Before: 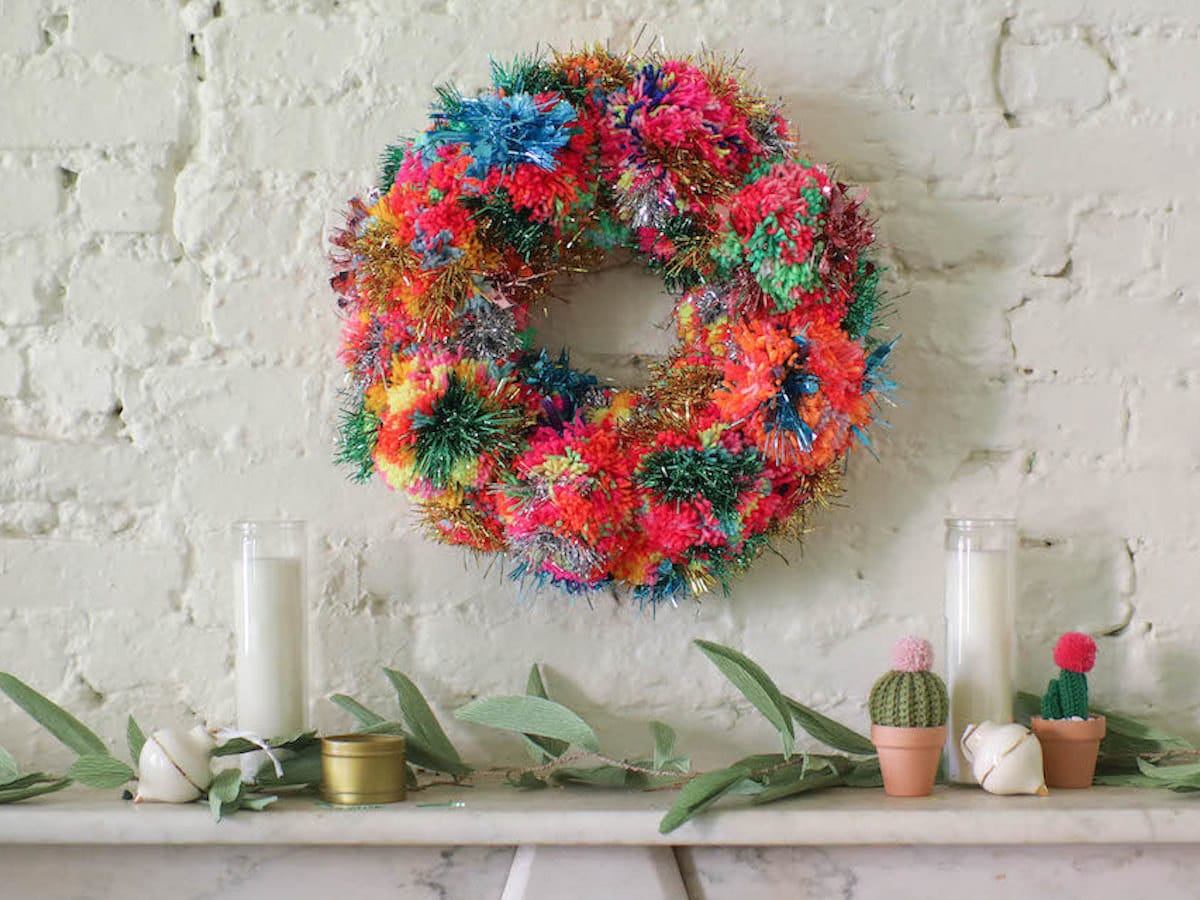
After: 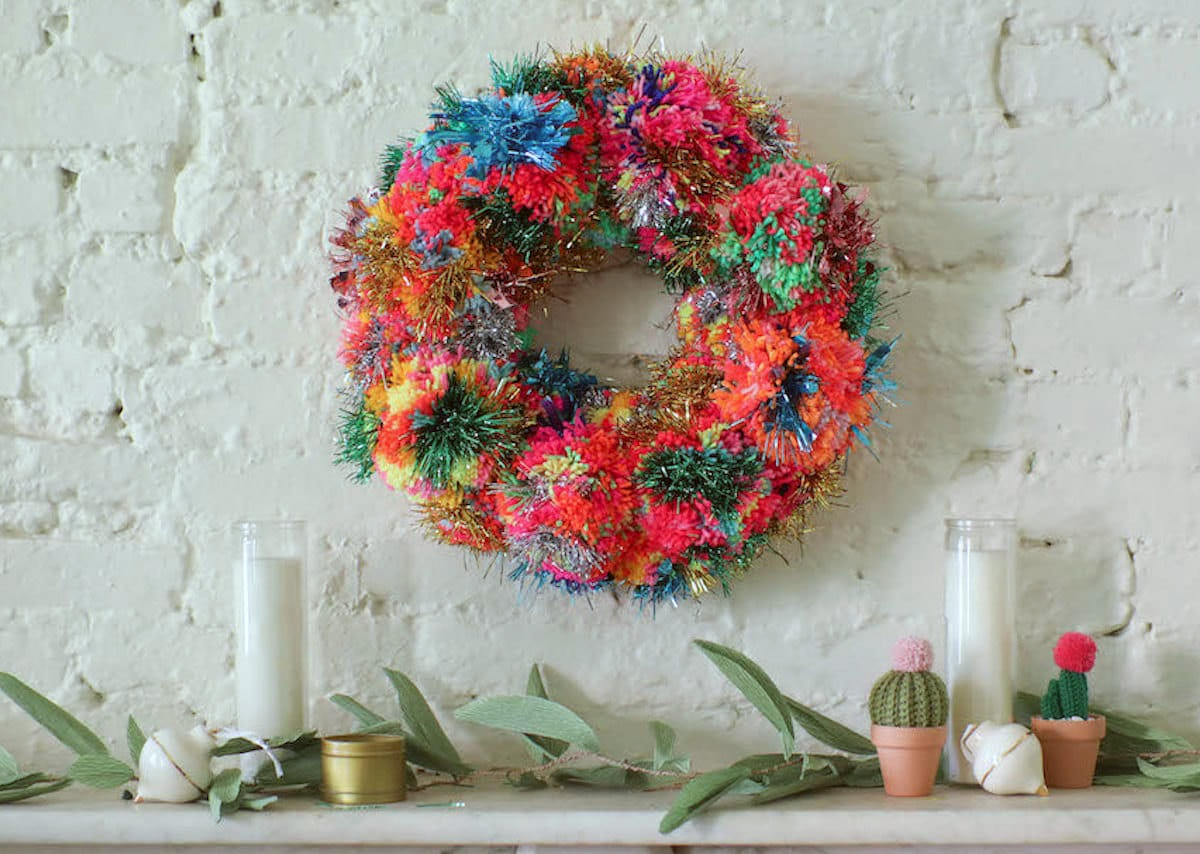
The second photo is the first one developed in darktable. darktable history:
crop and rotate: top 0.007%, bottom 5.021%
color correction: highlights a* -4.97, highlights b* -4.27, shadows a* 4, shadows b* 4.28
